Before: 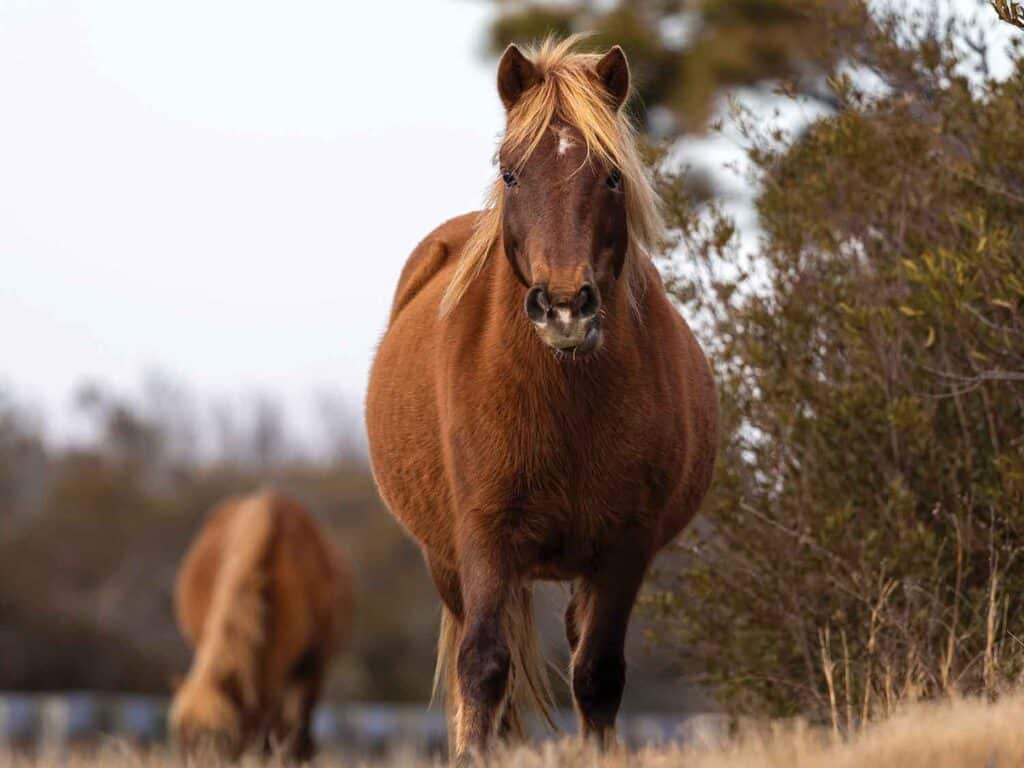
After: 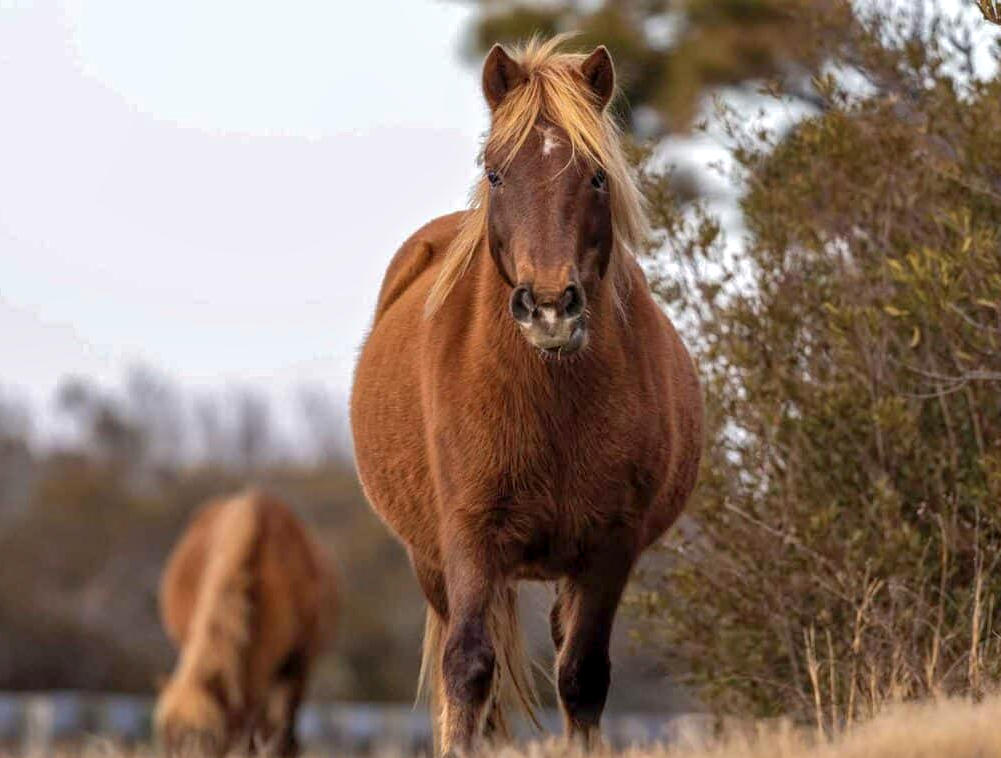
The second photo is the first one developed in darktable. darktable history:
local contrast: on, module defaults
crop and rotate: left 1.492%, right 0.686%, bottom 1.199%
shadows and highlights: on, module defaults
tone equalizer: mask exposure compensation -0.495 EV
